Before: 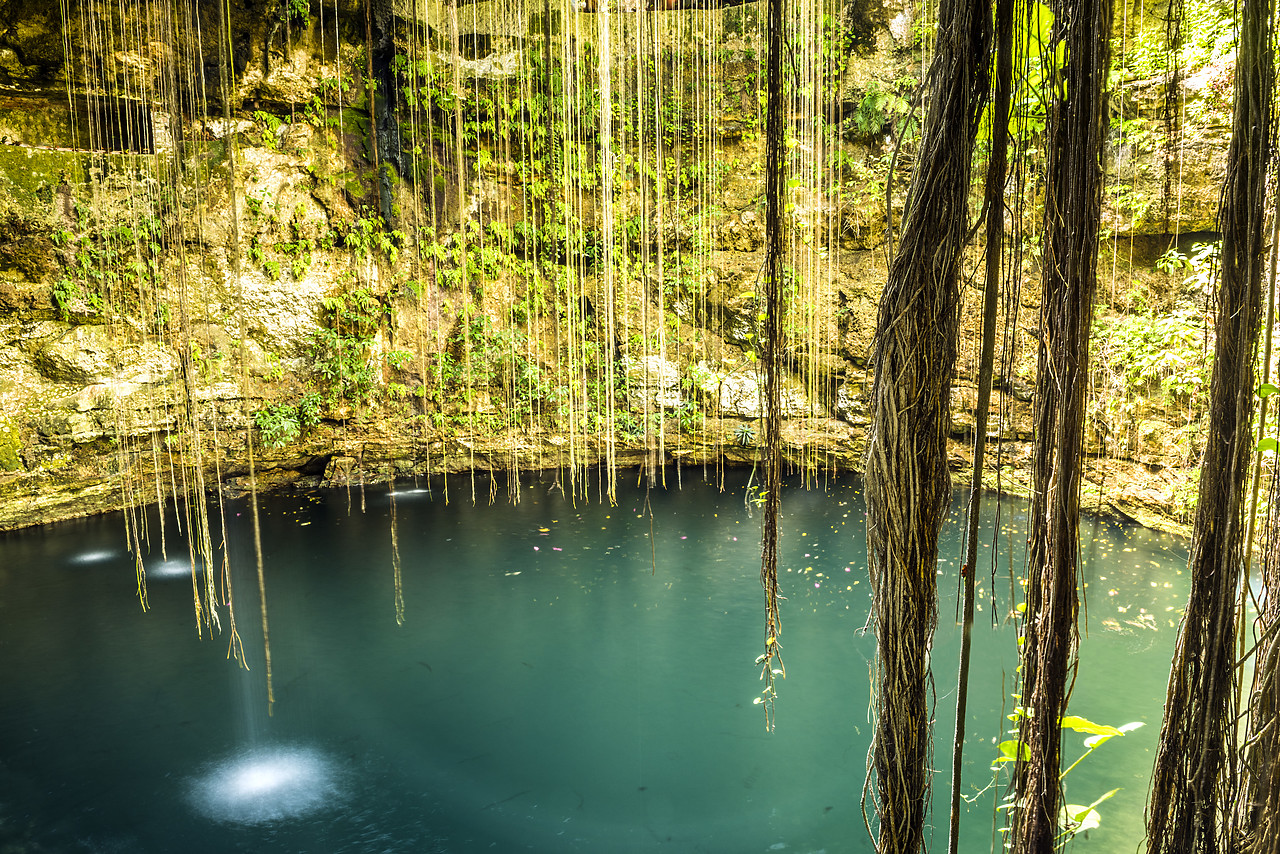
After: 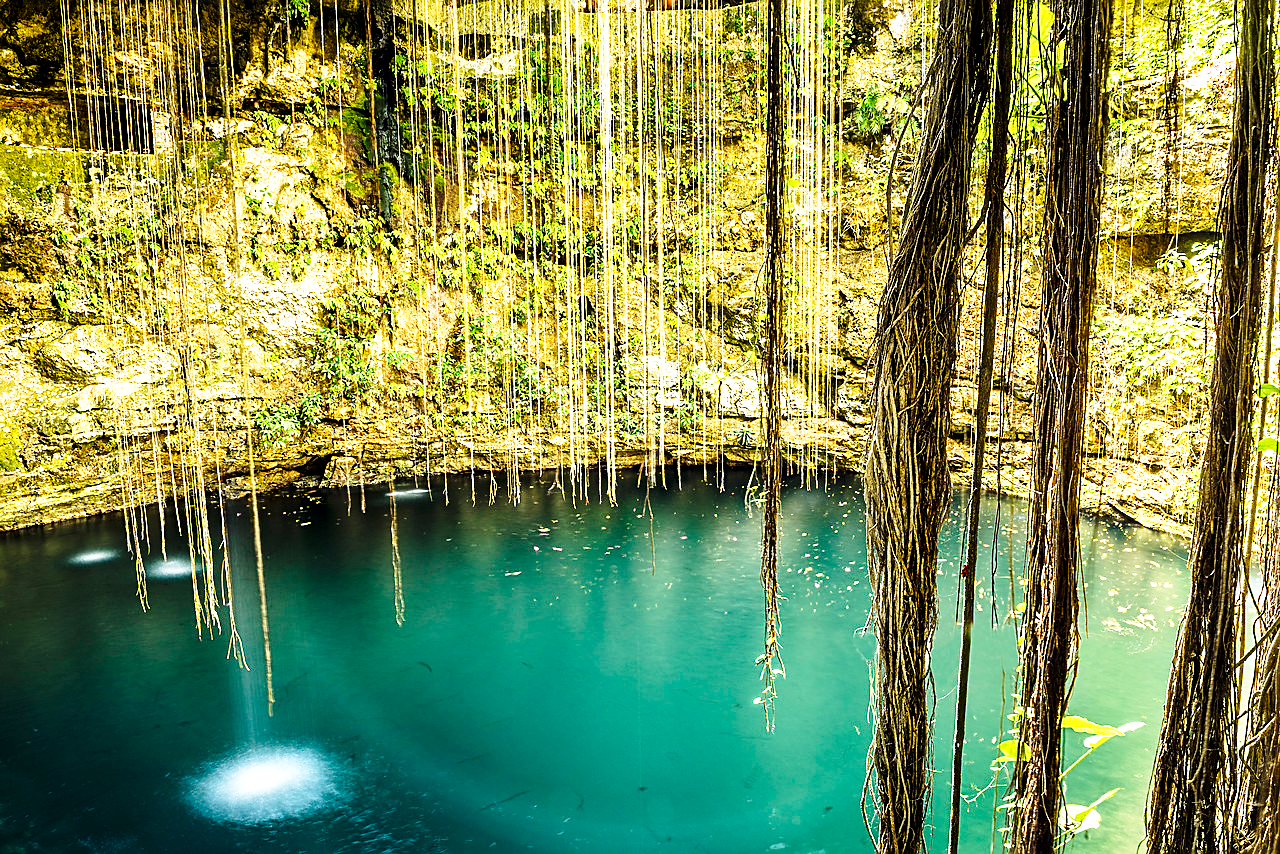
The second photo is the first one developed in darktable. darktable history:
sharpen: on, module defaults
local contrast: mode bilateral grid, contrast 29, coarseness 25, midtone range 0.2
base curve: curves: ch0 [(0, 0) (0.028, 0.03) (0.121, 0.232) (0.46, 0.748) (0.859, 0.968) (1, 1)], preserve colors none
